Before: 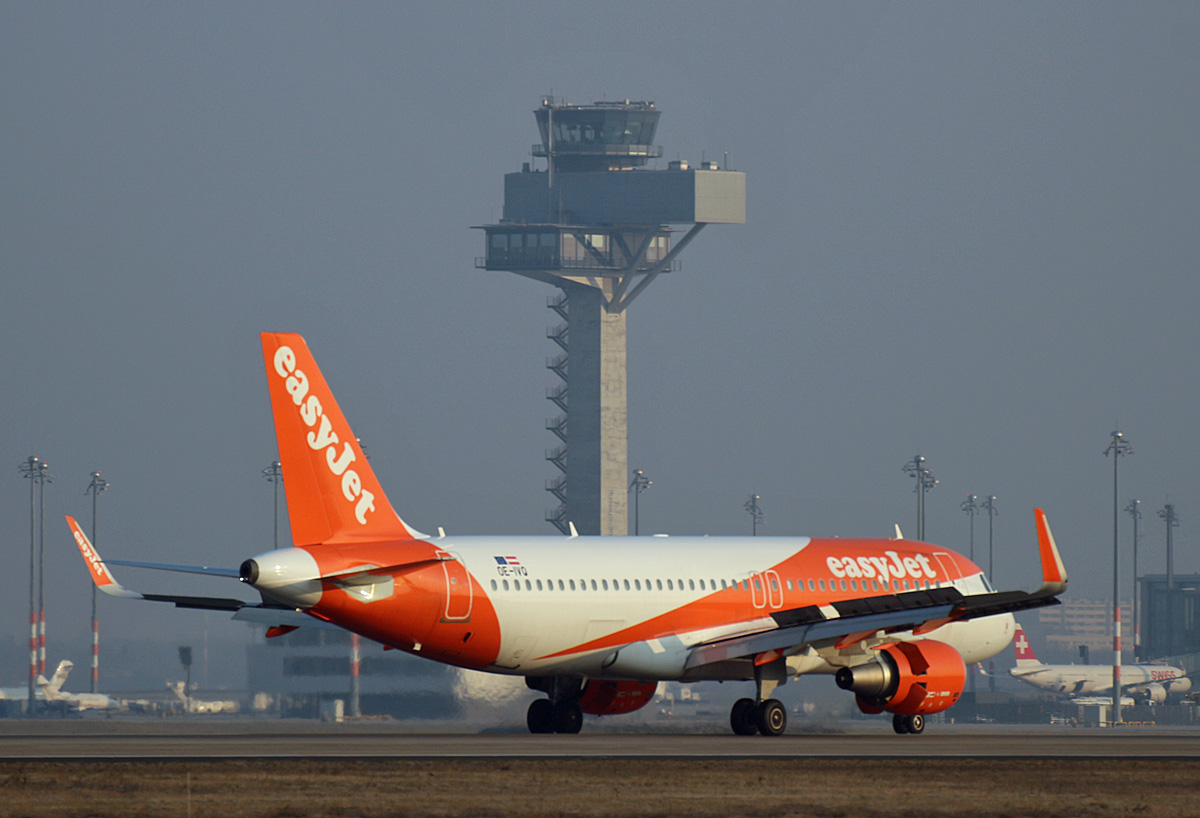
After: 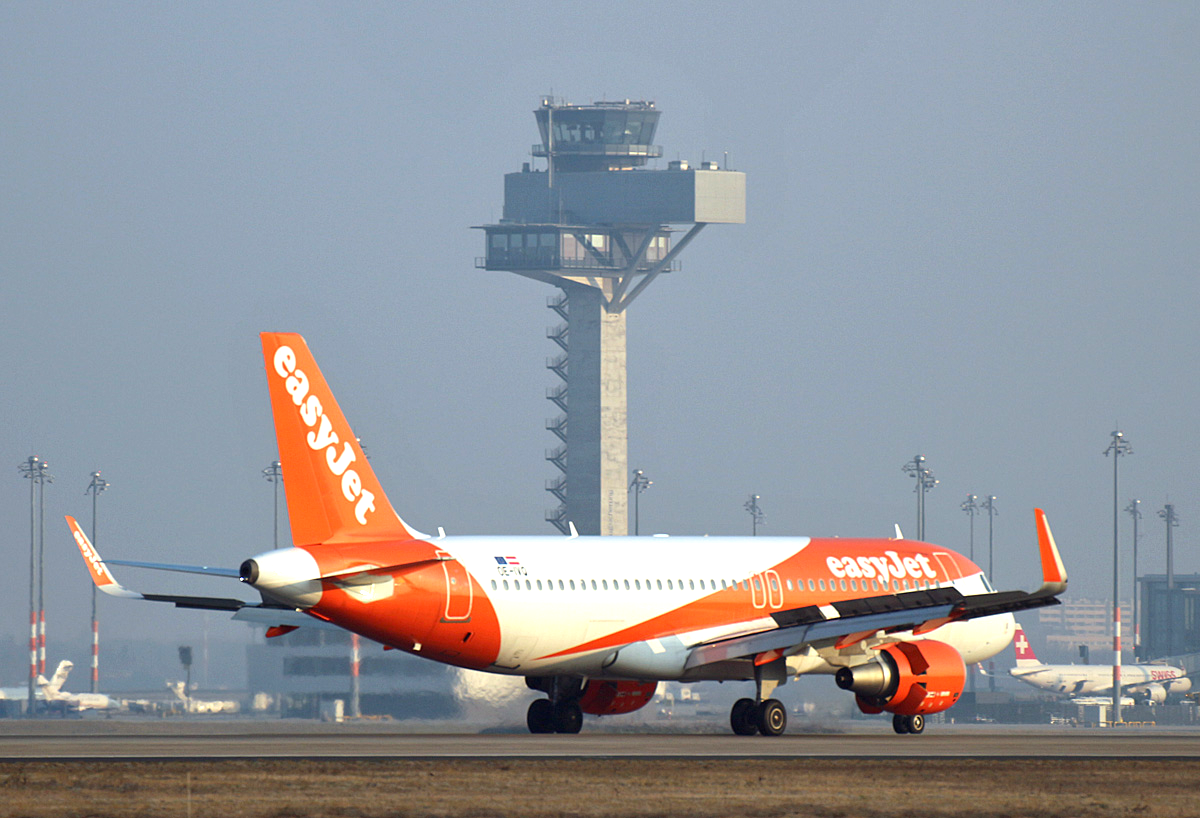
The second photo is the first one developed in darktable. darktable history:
shadows and highlights: shadows 20.55, highlights -20.99, soften with gaussian
exposure: black level correction 0, exposure 1 EV, compensate exposure bias true, compensate highlight preservation false
